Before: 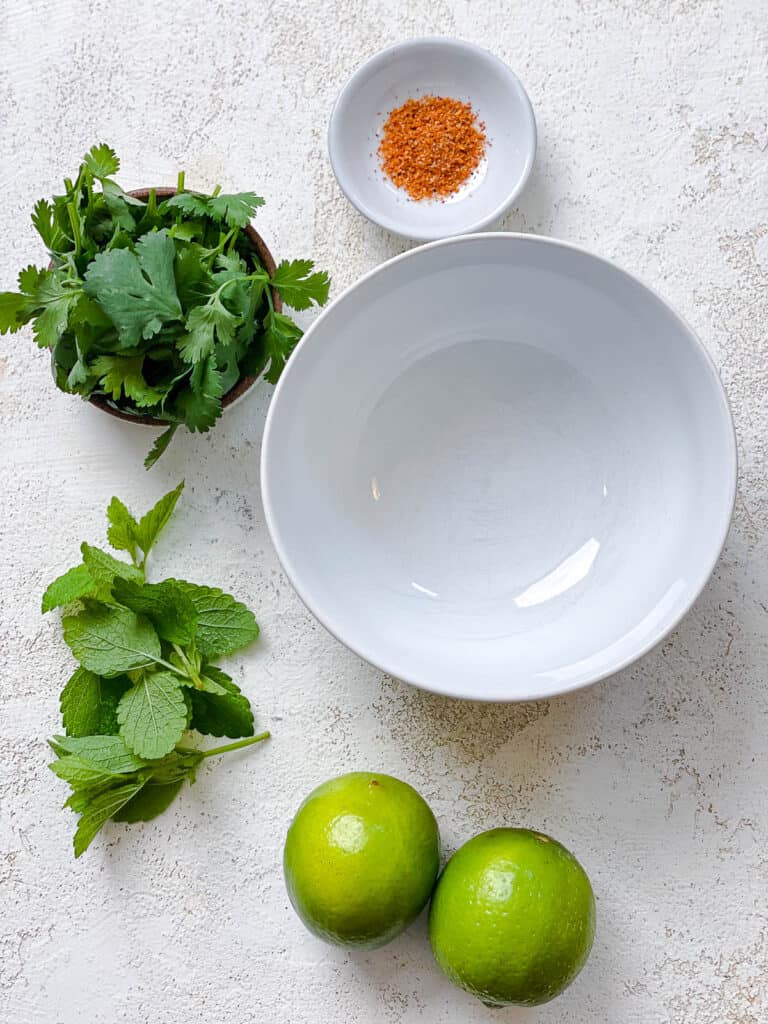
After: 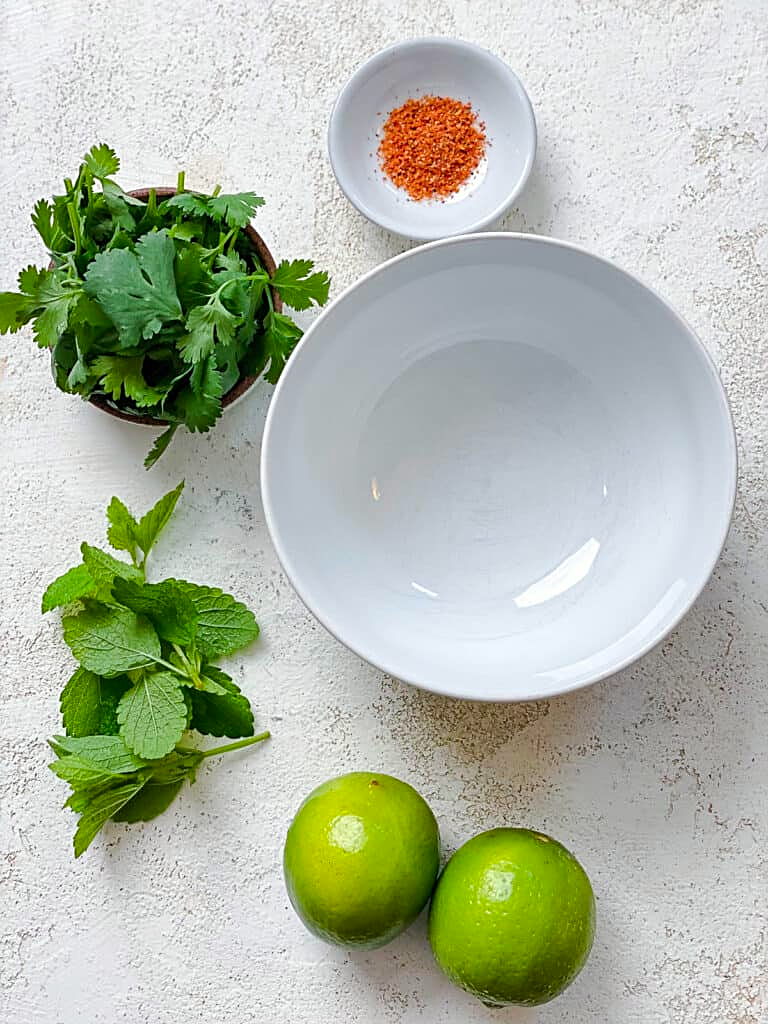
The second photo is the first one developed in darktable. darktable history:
color calibration: output R [0.946, 0.065, -0.013, 0], output G [-0.246, 1.264, -0.017, 0], output B [0.046, -0.098, 1.05, 0], illuminant custom, x 0.344, y 0.359, temperature 5045.54 K
sharpen: on, module defaults
